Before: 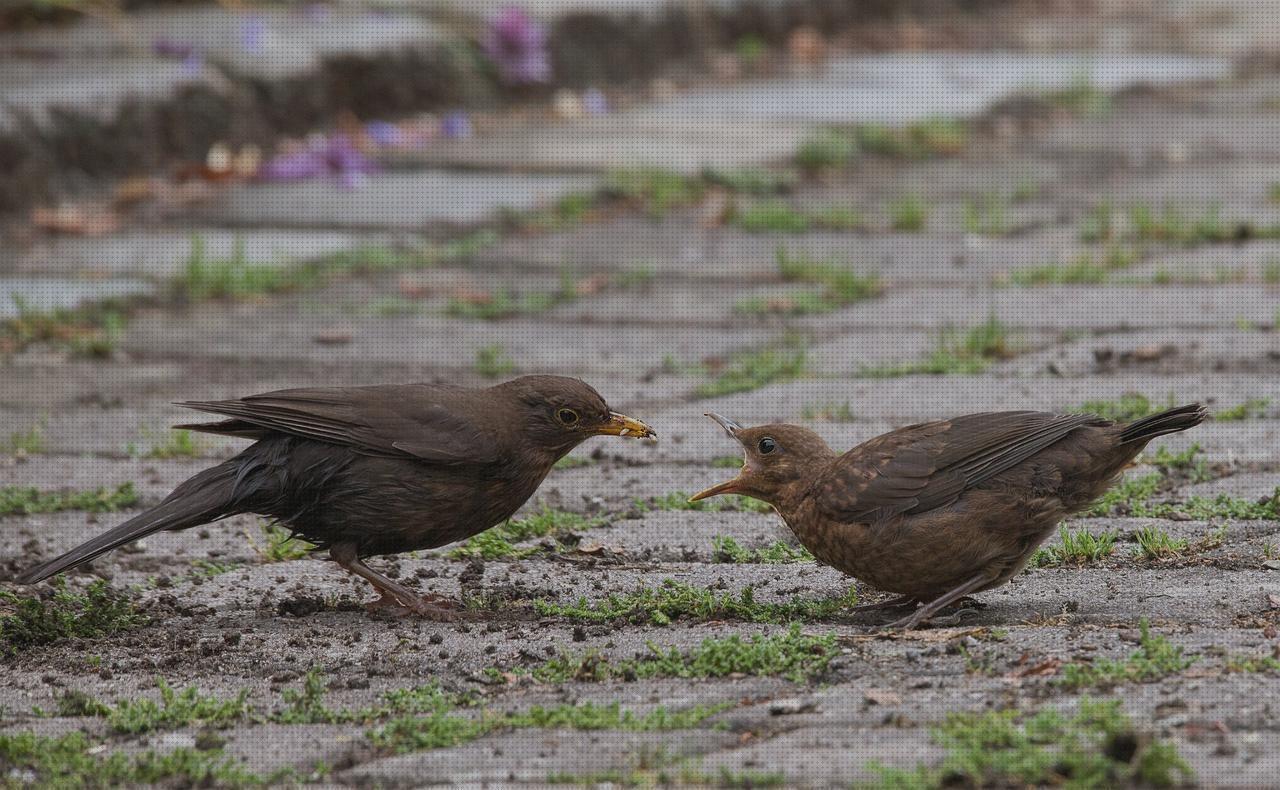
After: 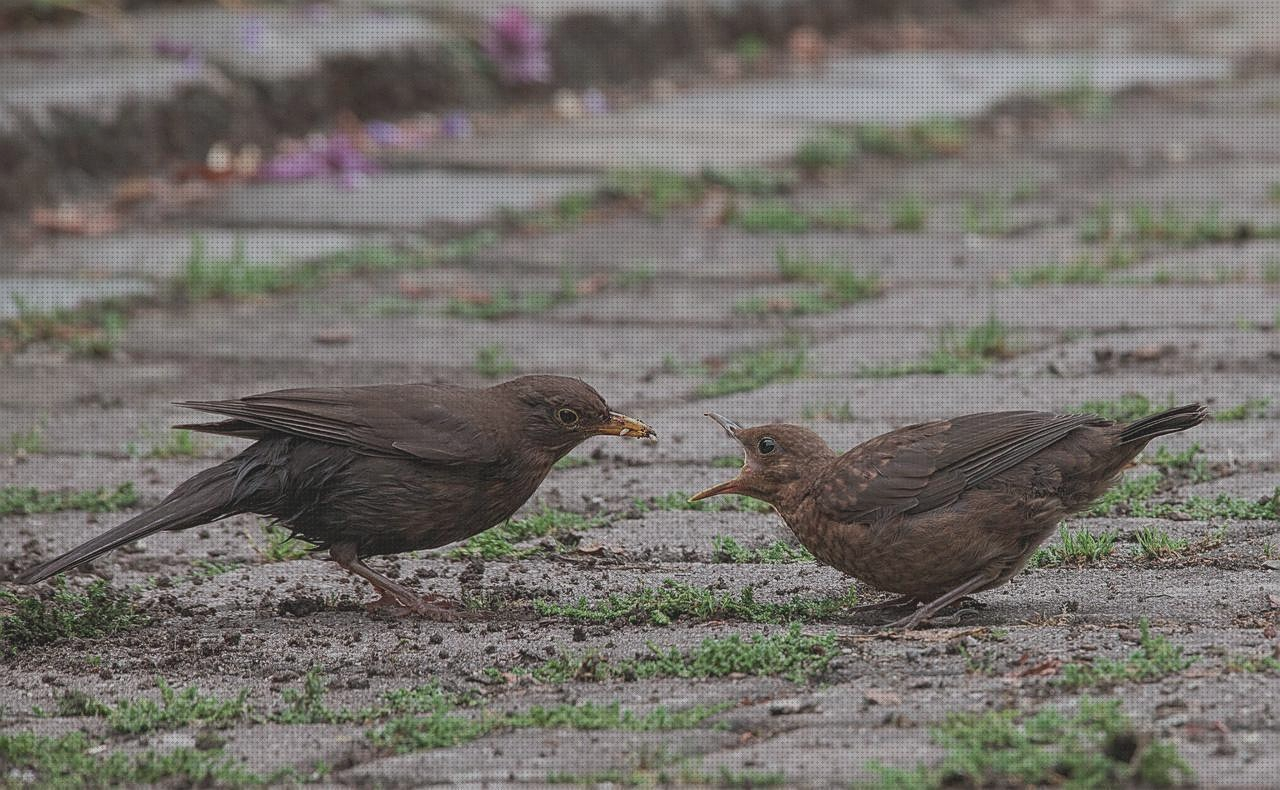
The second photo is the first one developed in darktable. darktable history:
local contrast: detail 130%
sharpen: on, module defaults
color contrast: blue-yellow contrast 0.7
contrast brightness saturation: contrast -0.28
